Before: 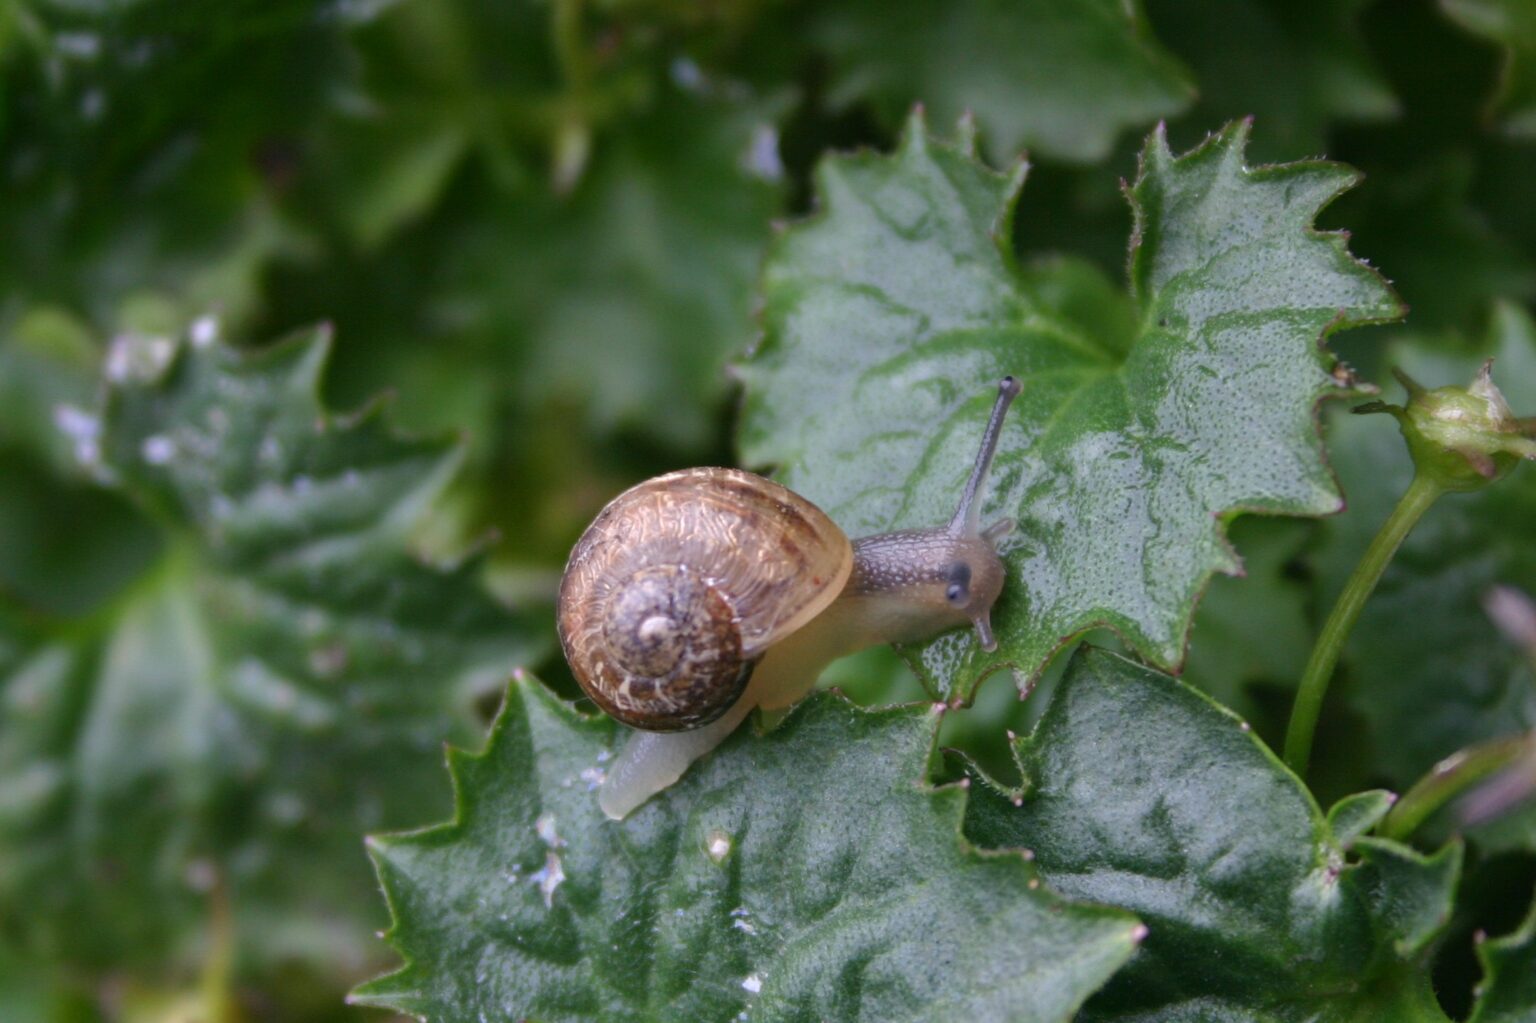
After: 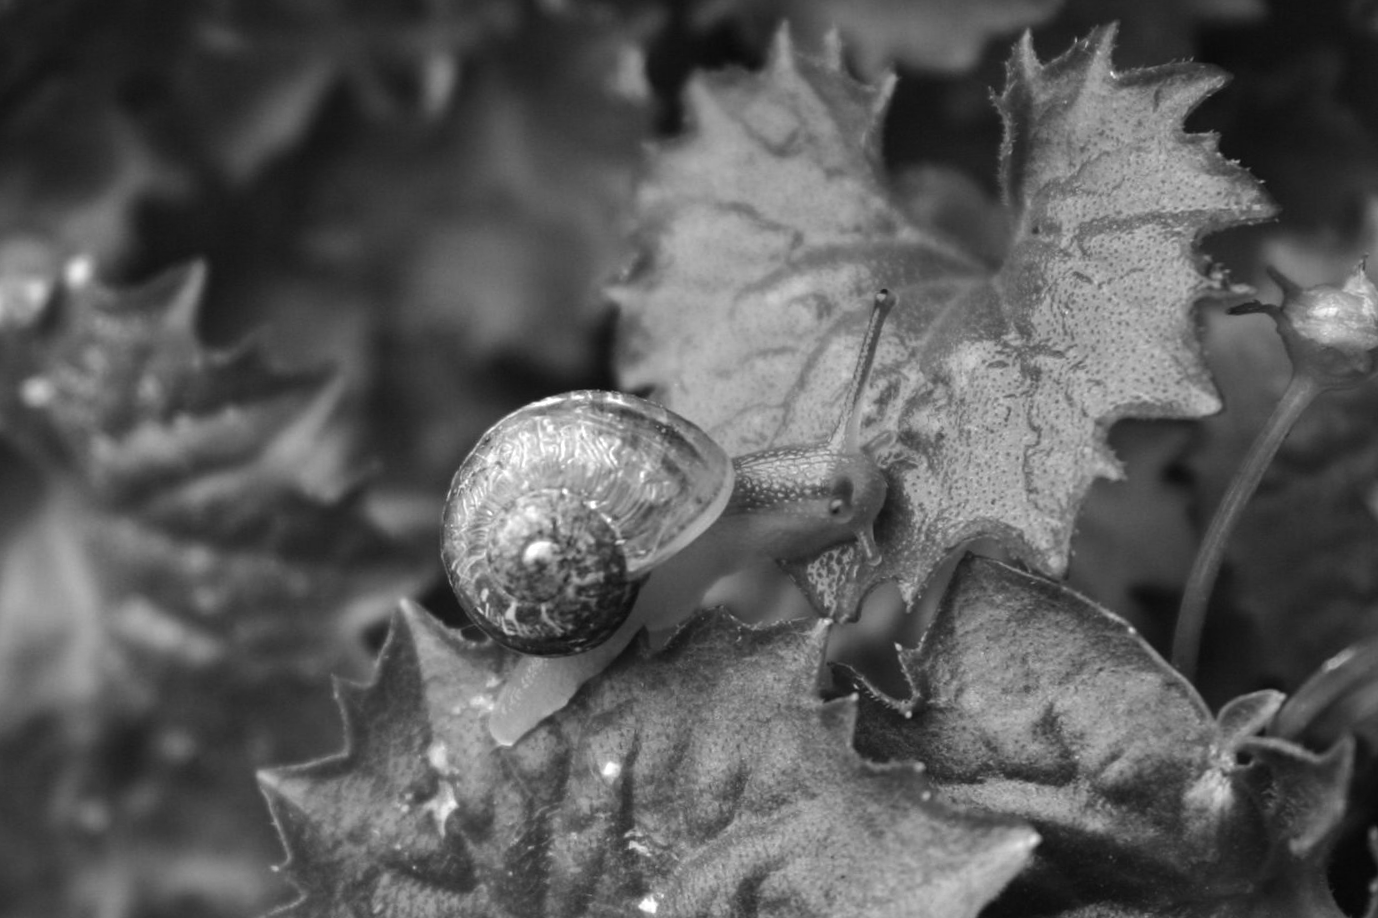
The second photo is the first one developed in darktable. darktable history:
crop and rotate: angle 1.96°, left 5.673%, top 5.673%
monochrome: on, module defaults
base curve: curves: ch0 [(0, 0) (0.303, 0.277) (1, 1)]
tone equalizer: -8 EV -0.417 EV, -7 EV -0.389 EV, -6 EV -0.333 EV, -5 EV -0.222 EV, -3 EV 0.222 EV, -2 EV 0.333 EV, -1 EV 0.389 EV, +0 EV 0.417 EV, edges refinement/feathering 500, mask exposure compensation -1.57 EV, preserve details no
